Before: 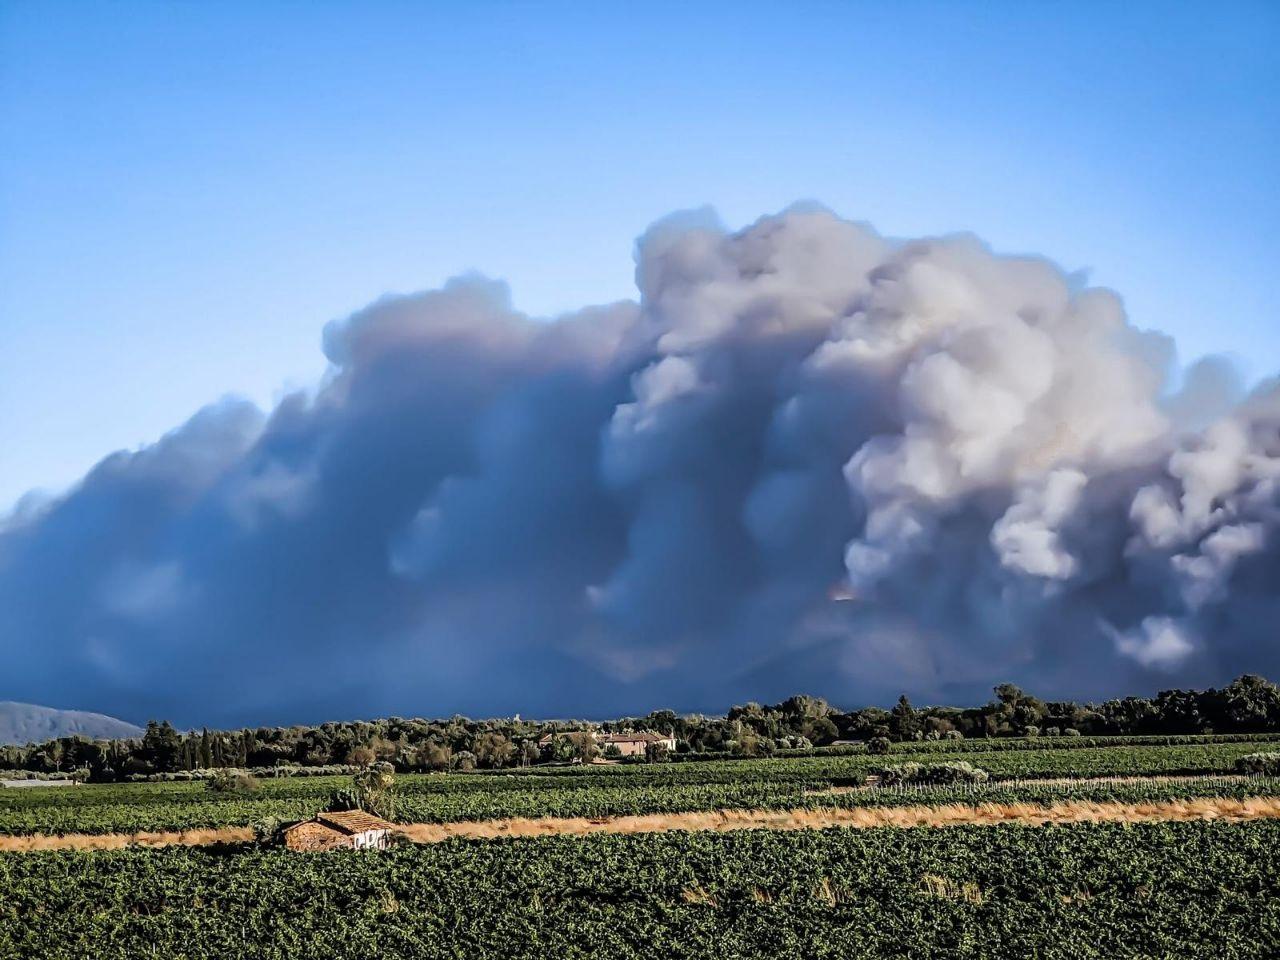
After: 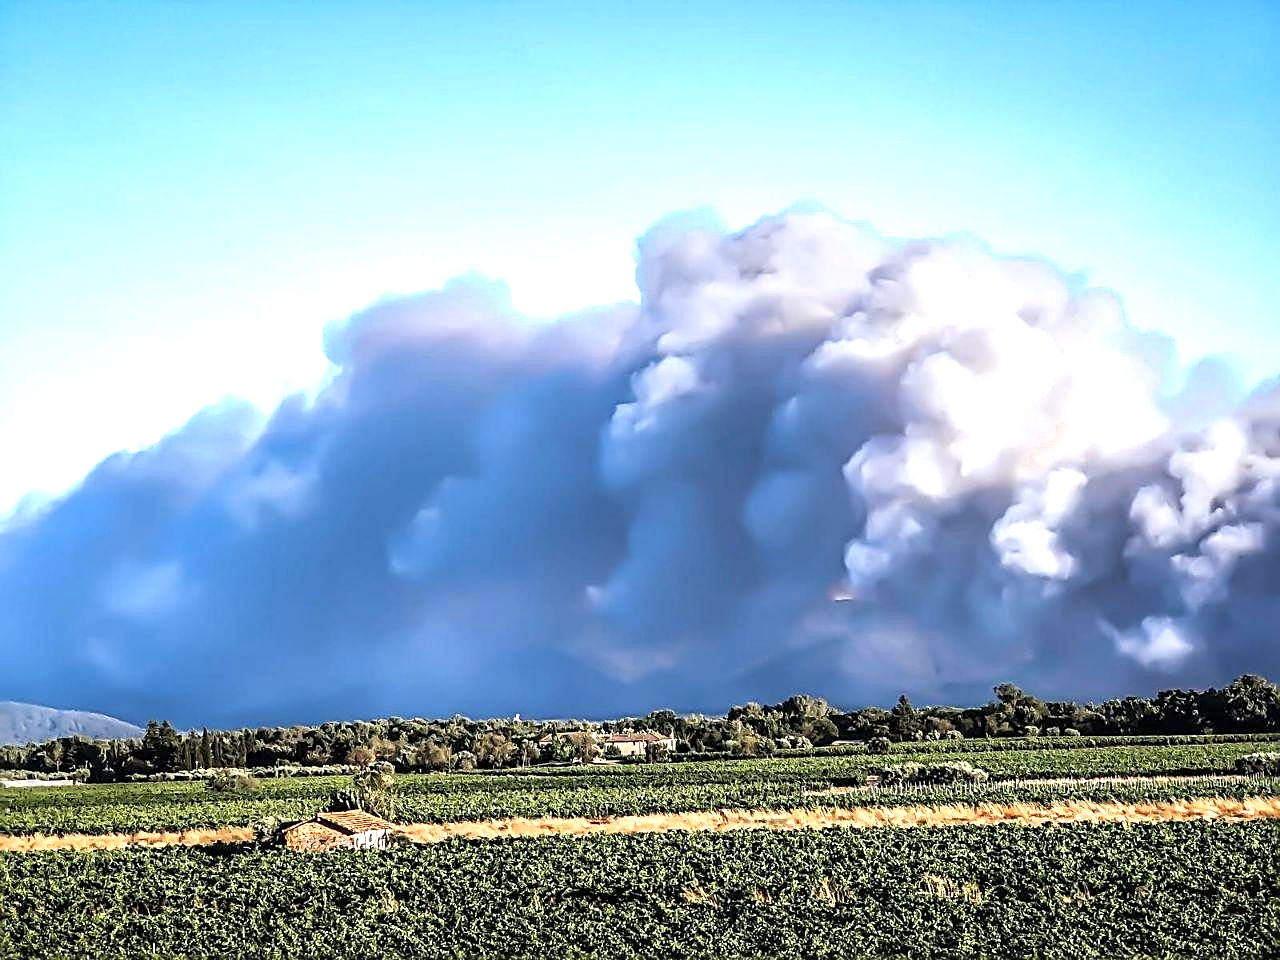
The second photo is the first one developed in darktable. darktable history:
sharpen: on, module defaults
exposure: exposure 1 EV, compensate exposure bias true, compensate highlight preservation false
